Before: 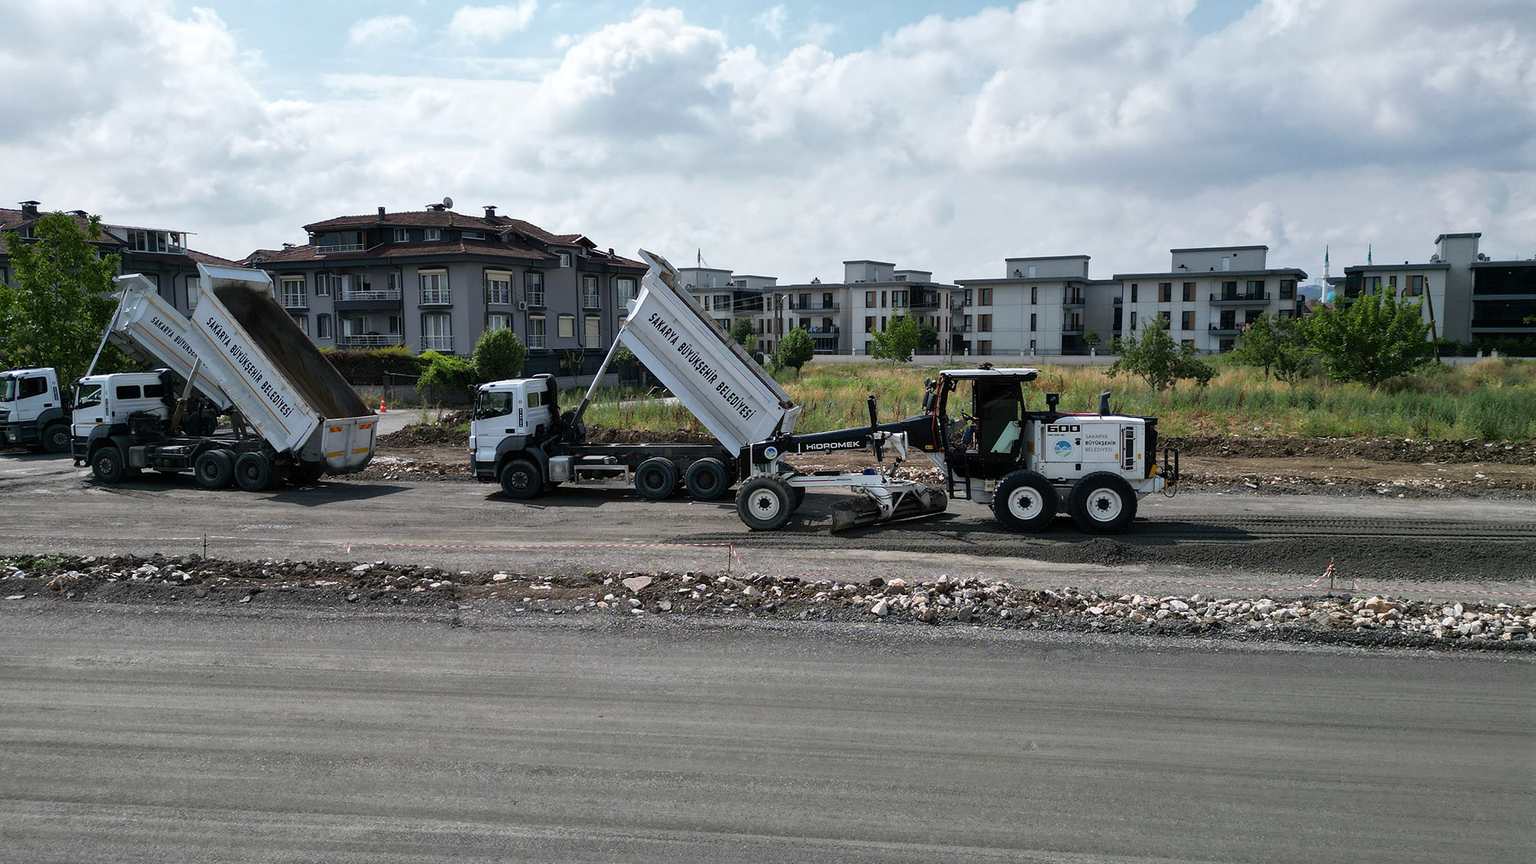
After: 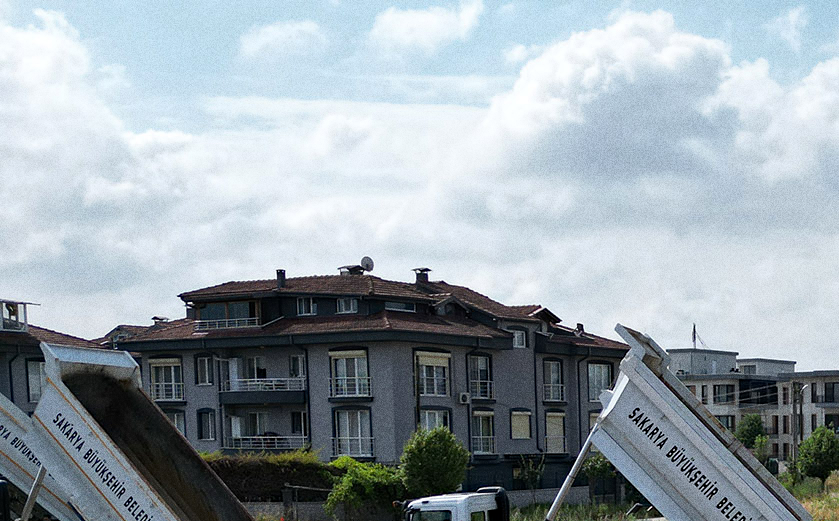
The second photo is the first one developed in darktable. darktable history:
haze removal: compatibility mode true, adaptive false
rgb levels: preserve colors max RGB
crop and rotate: left 10.817%, top 0.062%, right 47.194%, bottom 53.626%
grain: coarseness 0.09 ISO, strength 40%
